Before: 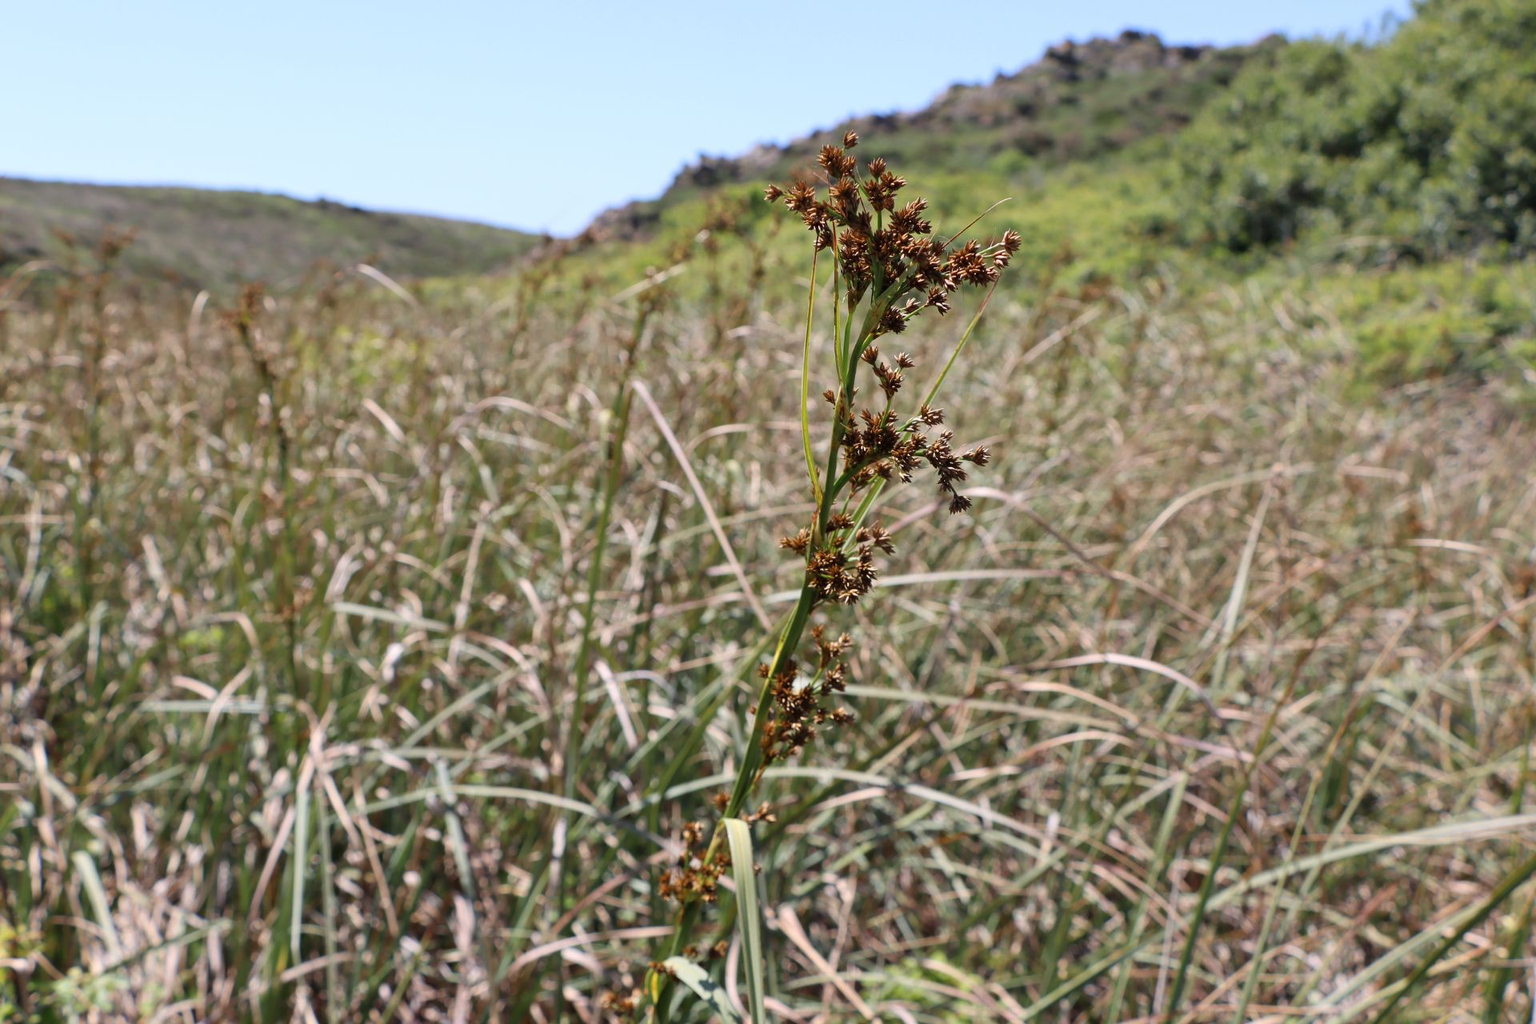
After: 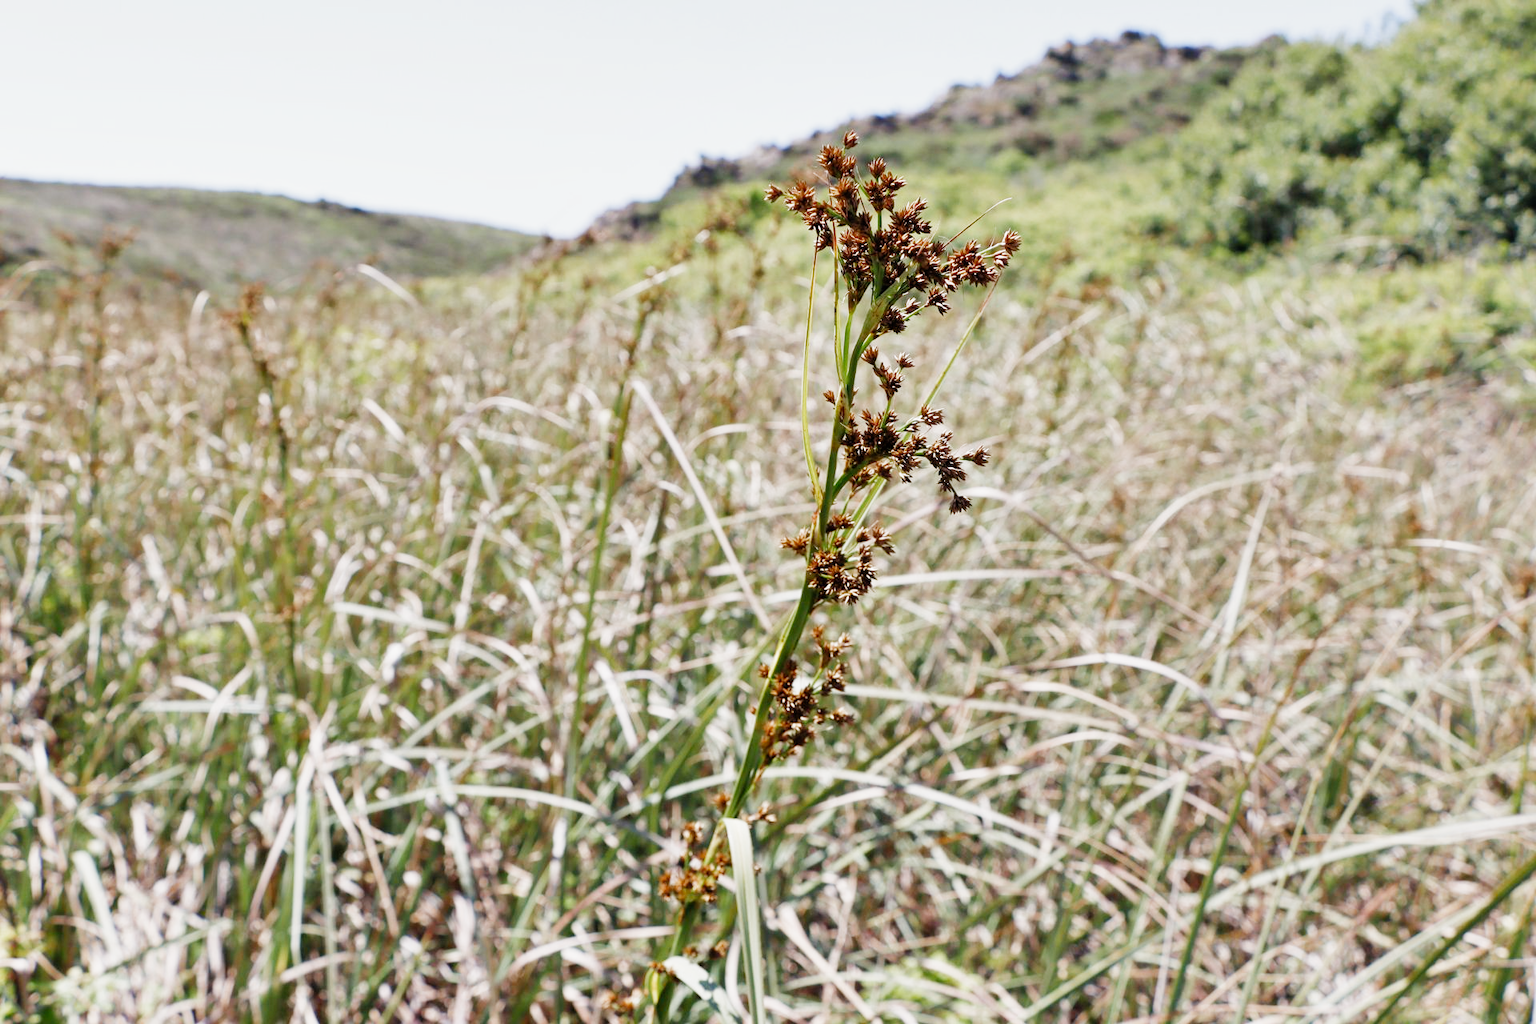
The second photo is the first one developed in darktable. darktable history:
tone equalizer: edges refinement/feathering 500, mask exposure compensation -1.57 EV, preserve details no
exposure: black level correction 0, exposure 1.2 EV, compensate exposure bias true, compensate highlight preservation false
filmic rgb: black relative exposure -7.65 EV, white relative exposure 4.56 EV, hardness 3.61, contrast 1.109, add noise in highlights 0, preserve chrominance no, color science v3 (2019), use custom middle-gray values true, contrast in highlights soft
shadows and highlights: shadows 34.24, highlights -34.75, soften with gaussian
